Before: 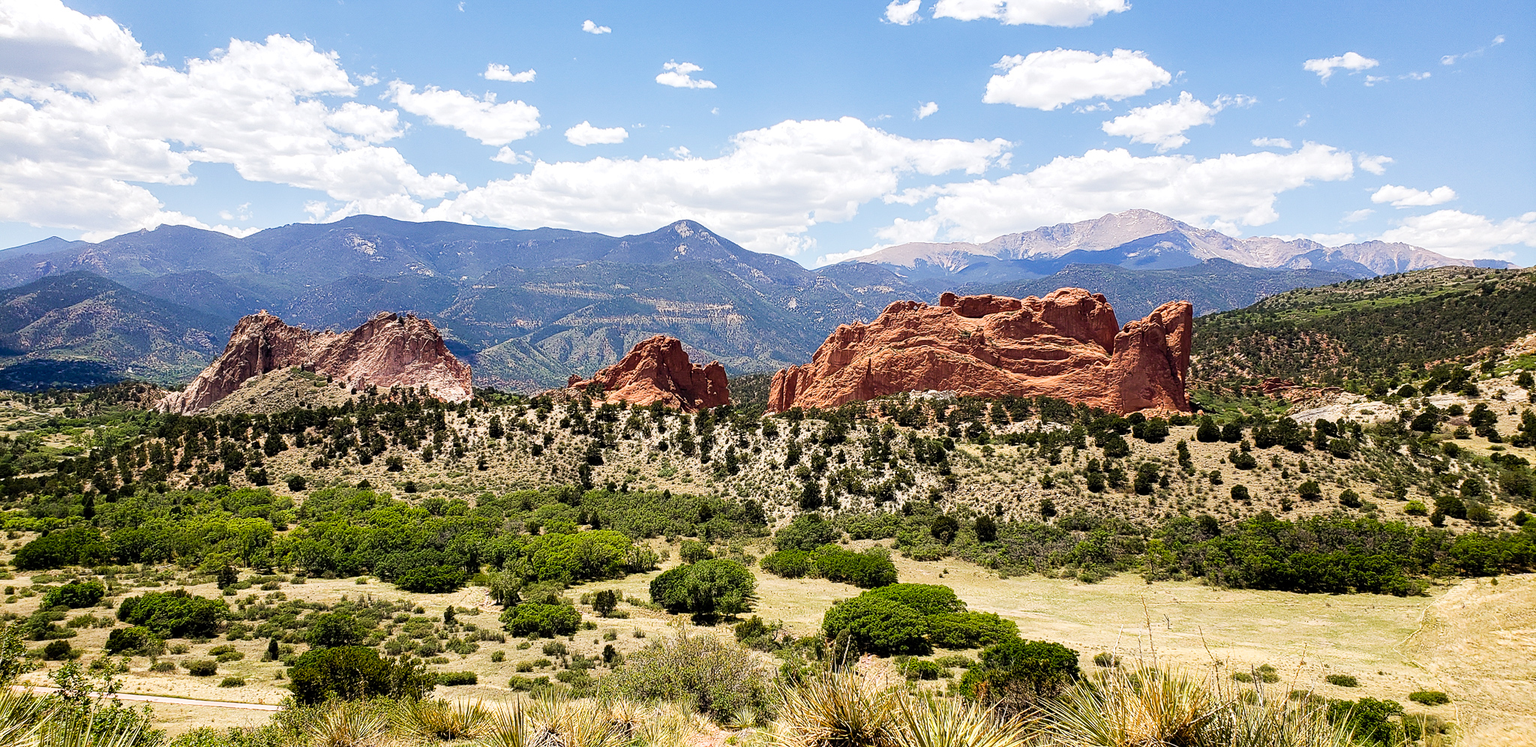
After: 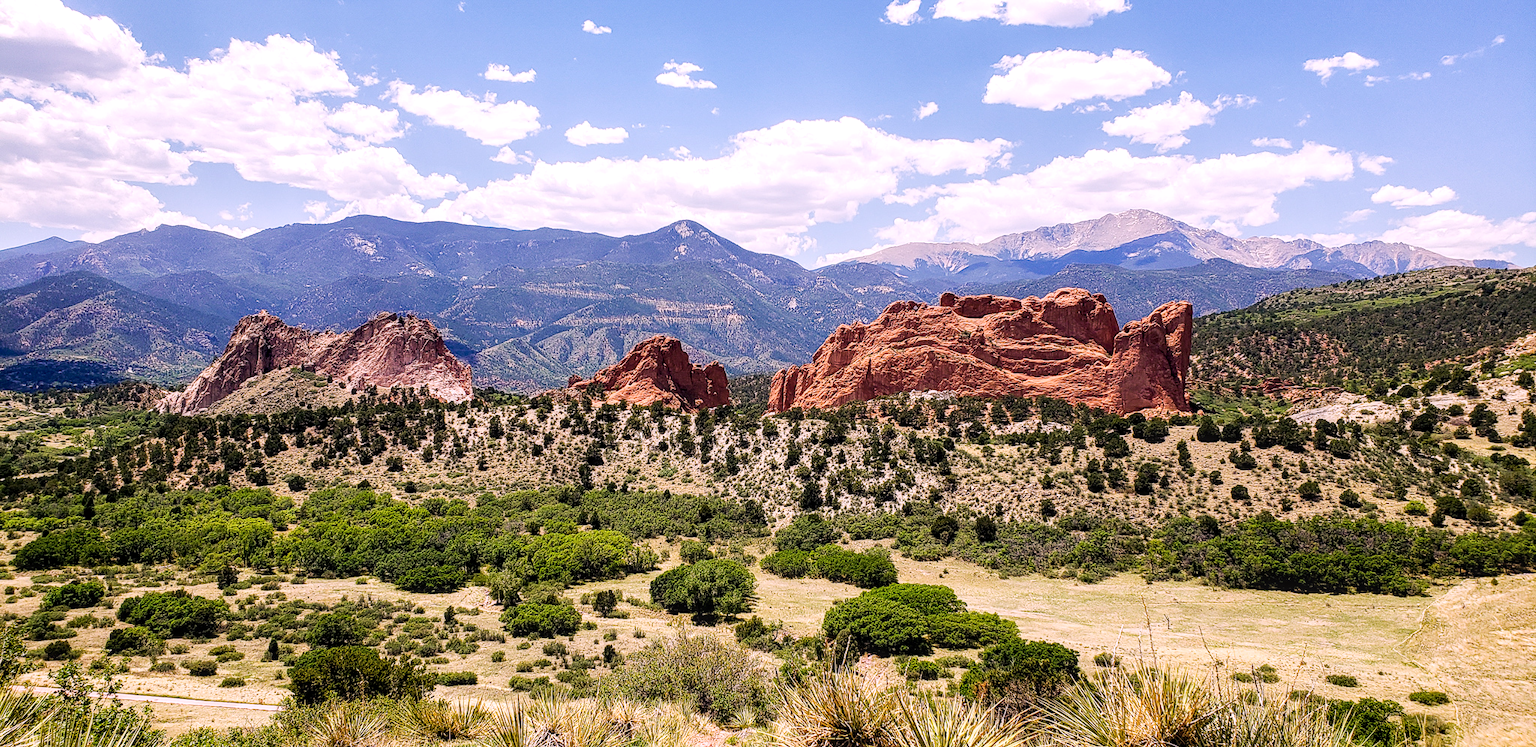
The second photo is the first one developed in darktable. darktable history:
color balance rgb: shadows lift › chroma 2.975%, shadows lift › hue 281.17°, linear chroma grading › global chroma 0.631%, perceptual saturation grading › global saturation 0.589%
color calibration: gray › normalize channels true, illuminant Planckian (black body), x 0.368, y 0.361, temperature 4274.52 K, gamut compression 0.004
local contrast: on, module defaults
color correction: highlights a* 14.61, highlights b* 4.9
